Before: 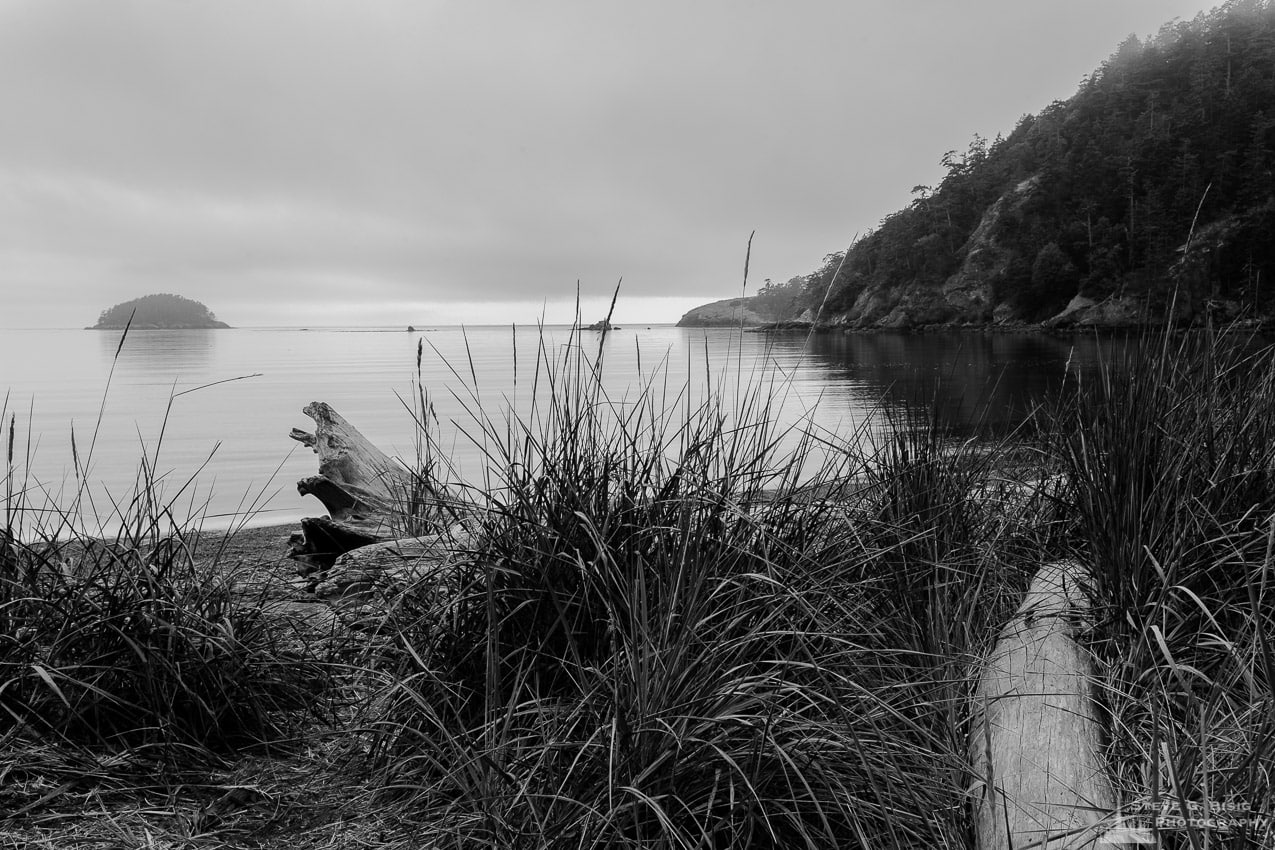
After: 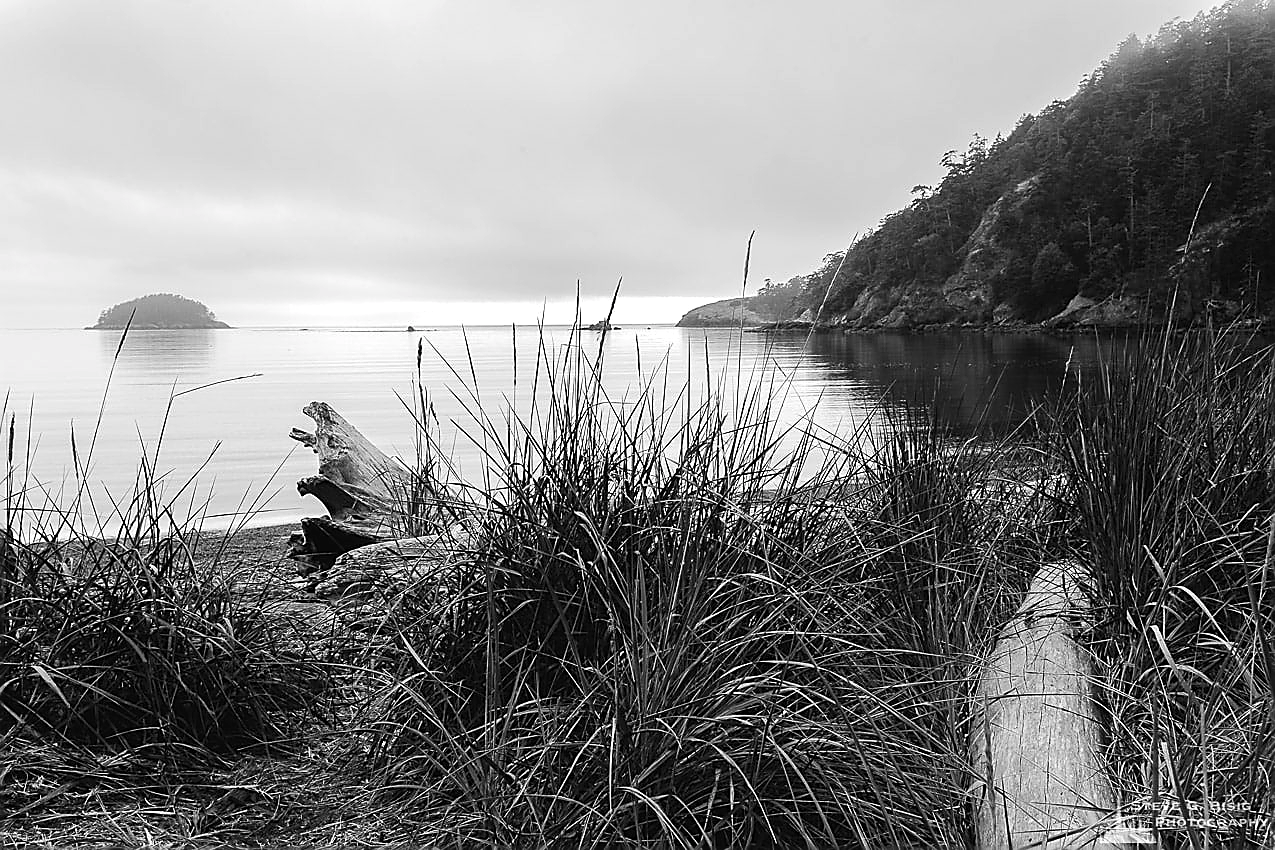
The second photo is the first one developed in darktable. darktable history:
sharpen: radius 1.4, amount 1.25, threshold 0.7
exposure: black level correction -0.002, exposure 0.54 EV, compensate highlight preservation false
